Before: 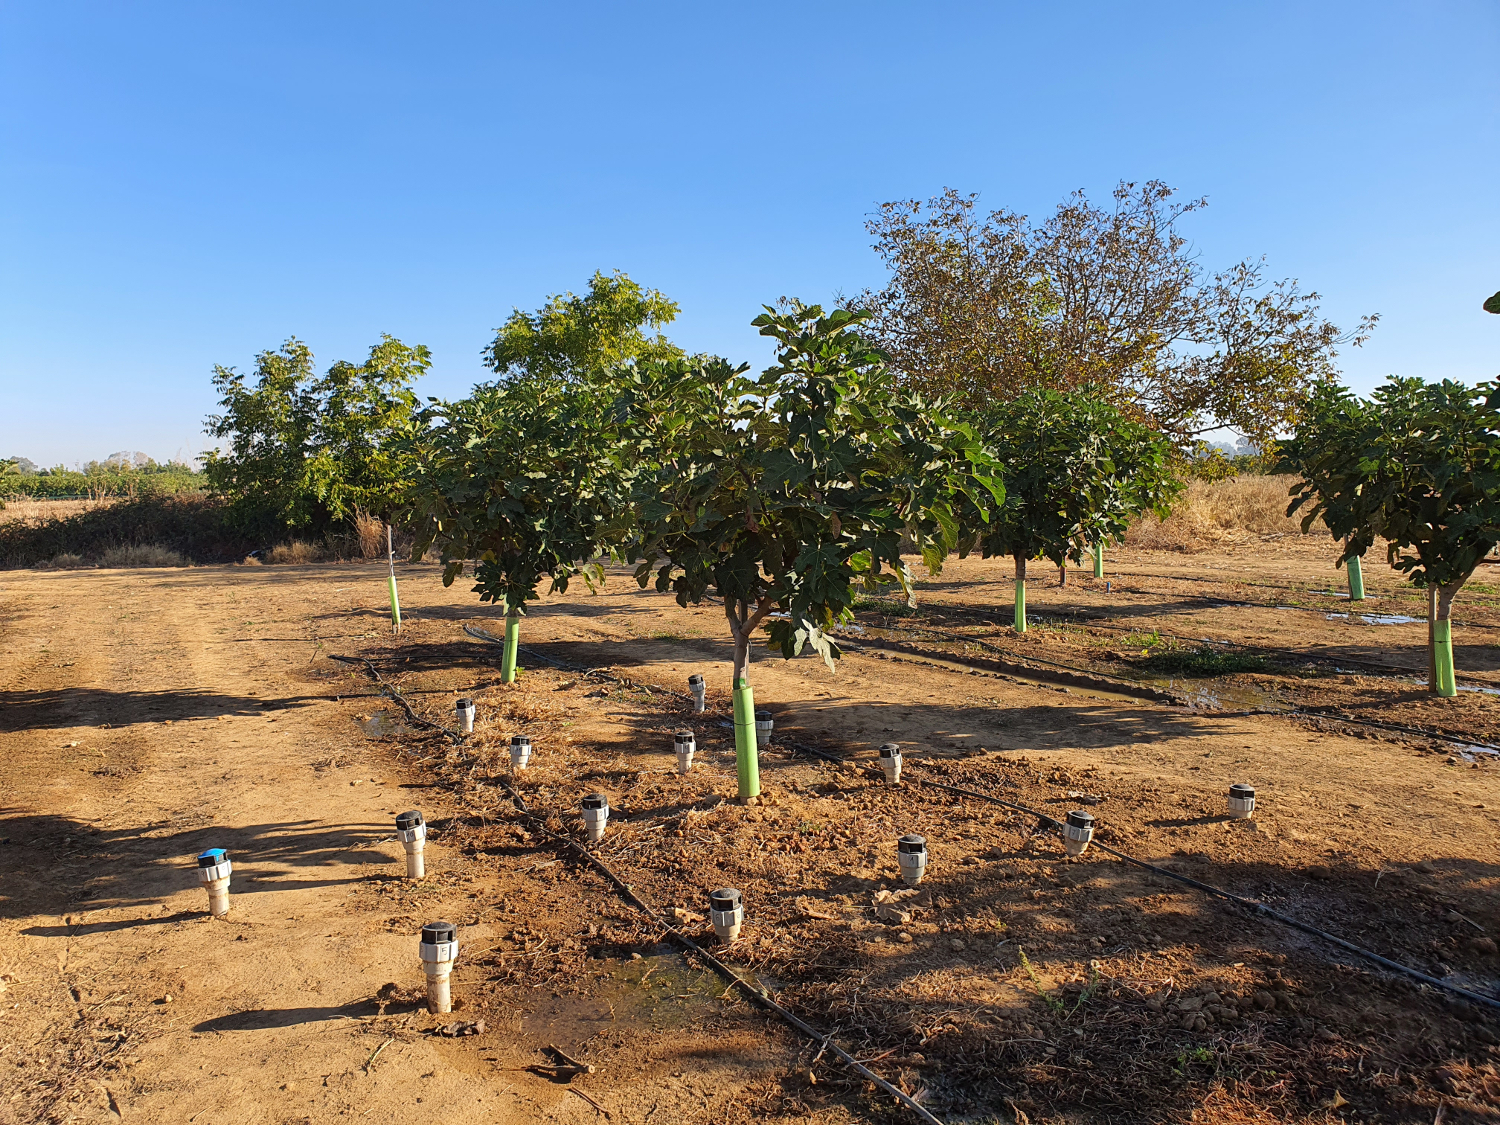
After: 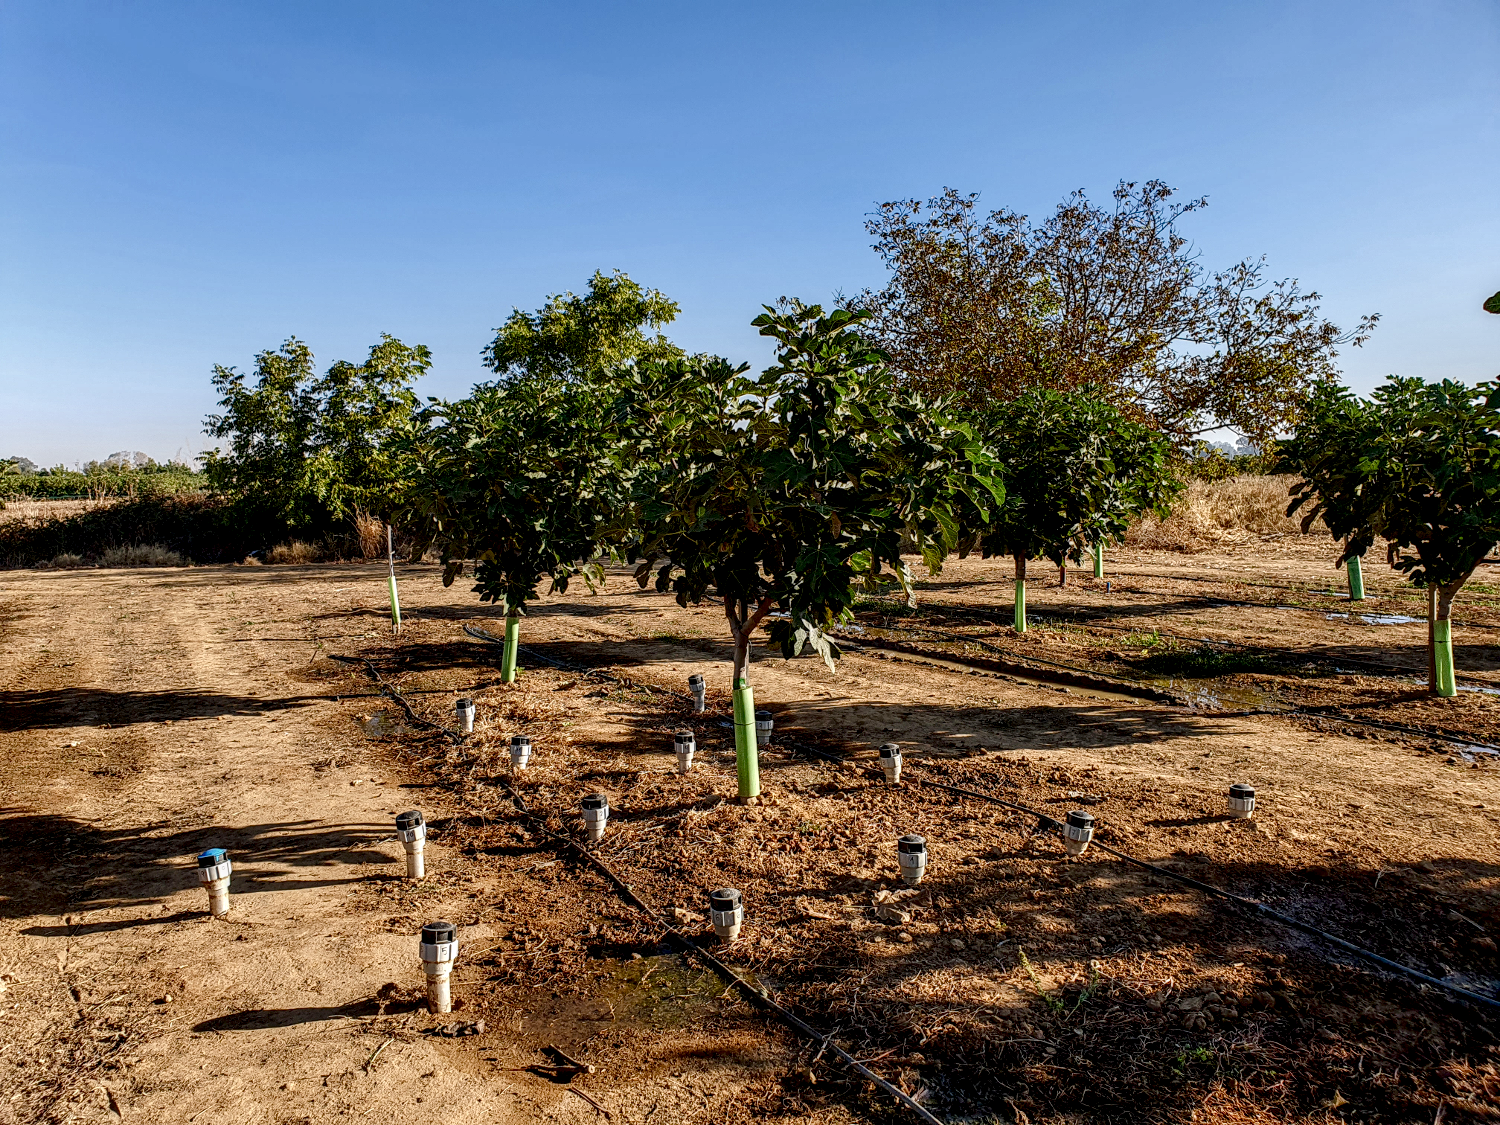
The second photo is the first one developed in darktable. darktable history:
contrast brightness saturation: brightness -0.09
exposure: black level correction 0.005, exposure 0.014 EV, compensate highlight preservation false
color balance rgb: shadows lift › chroma 1%, shadows lift › hue 113°, highlights gain › chroma 0.2%, highlights gain › hue 333°, perceptual saturation grading › global saturation 20%, perceptual saturation grading › highlights -50%, perceptual saturation grading › shadows 25%, contrast -10%
local contrast: highlights 19%, detail 186%
